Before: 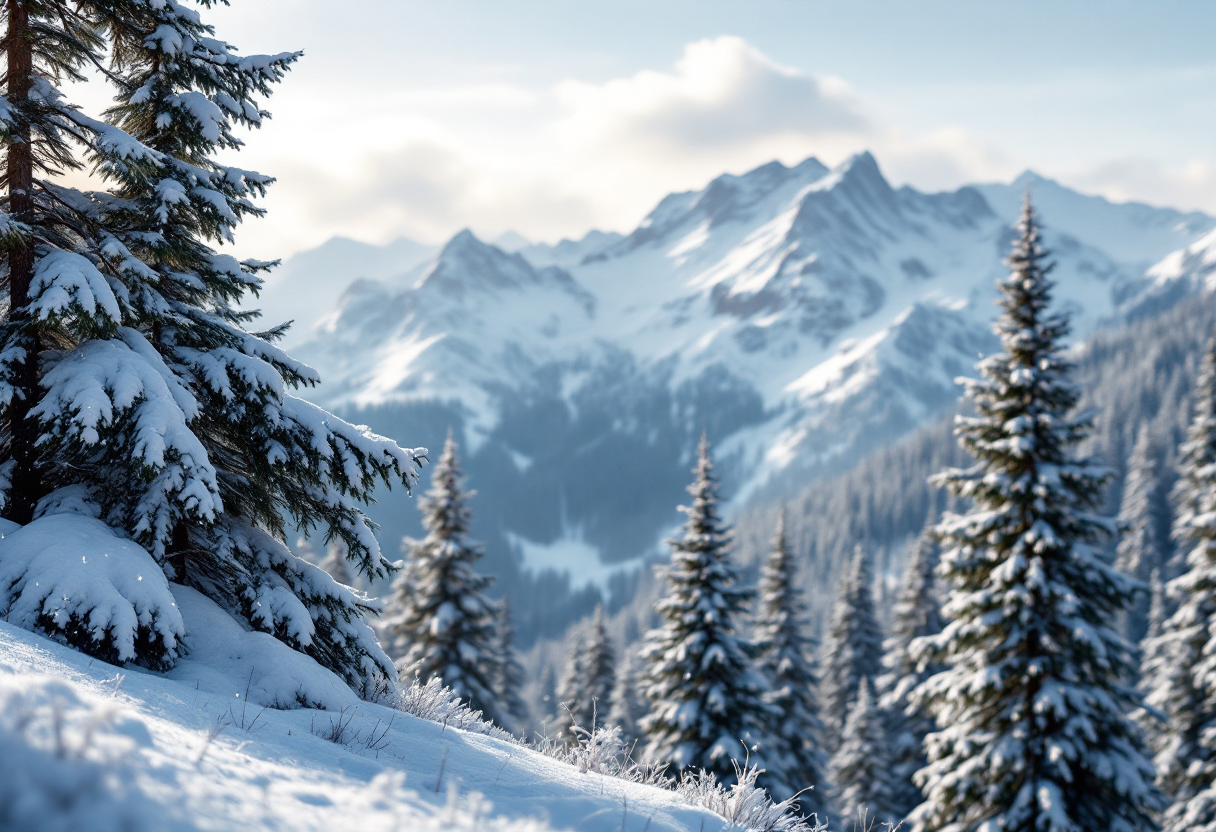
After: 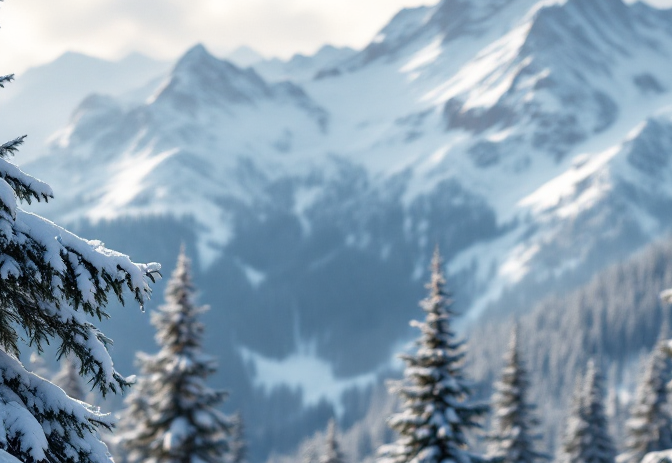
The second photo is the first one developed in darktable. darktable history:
crop and rotate: left 21.981%, top 22.32%, right 22.695%, bottom 21.953%
